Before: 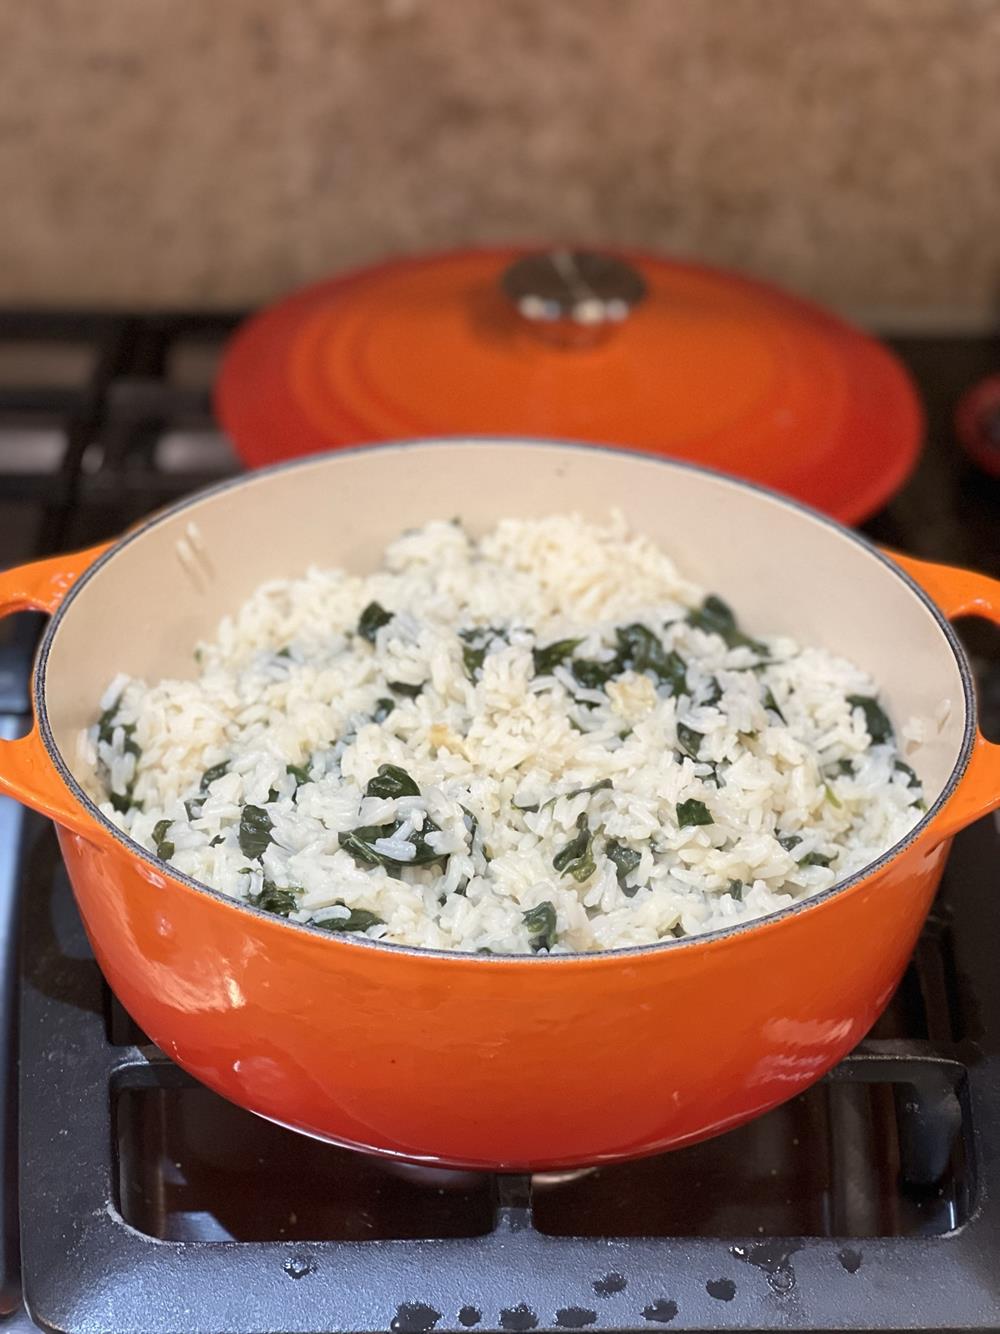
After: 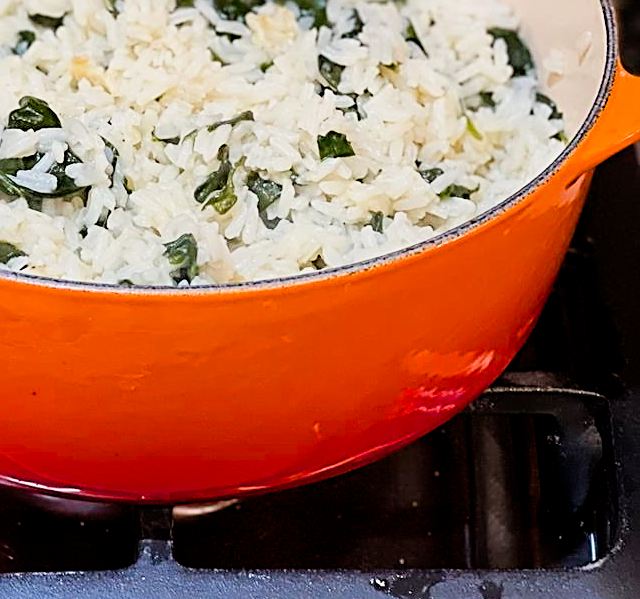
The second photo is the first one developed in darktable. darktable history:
filmic rgb: black relative exposure -7.76 EV, white relative exposure 4.44 EV, threshold 5.94 EV, target black luminance 0%, hardness 3.75, latitude 50.81%, contrast 1.077, highlights saturation mix 8.69%, shadows ↔ highlights balance -0.233%, color science v6 (2022), enable highlight reconstruction true
exposure: compensate highlight preservation false
crop and rotate: left 35.904%, top 50.09%, bottom 4.971%
color balance rgb: perceptual saturation grading › global saturation 27.376%, perceptual saturation grading › highlights -28.234%, perceptual saturation grading › mid-tones 15.63%, perceptual saturation grading › shadows 34.417%
tone curve: curves: ch0 [(0, 0) (0.051, 0.047) (0.102, 0.099) (0.232, 0.249) (0.462, 0.501) (0.698, 0.761) (0.908, 0.946) (1, 1)]; ch1 [(0, 0) (0.339, 0.298) (0.402, 0.363) (0.453, 0.413) (0.485, 0.469) (0.494, 0.493) (0.504, 0.501) (0.525, 0.533) (0.563, 0.591) (0.597, 0.631) (1, 1)]; ch2 [(0, 0) (0.48, 0.48) (0.504, 0.5) (0.539, 0.554) (0.59, 0.628) (0.642, 0.682) (0.824, 0.815) (1, 1)], preserve colors none
sharpen: radius 2.628, amount 0.686
